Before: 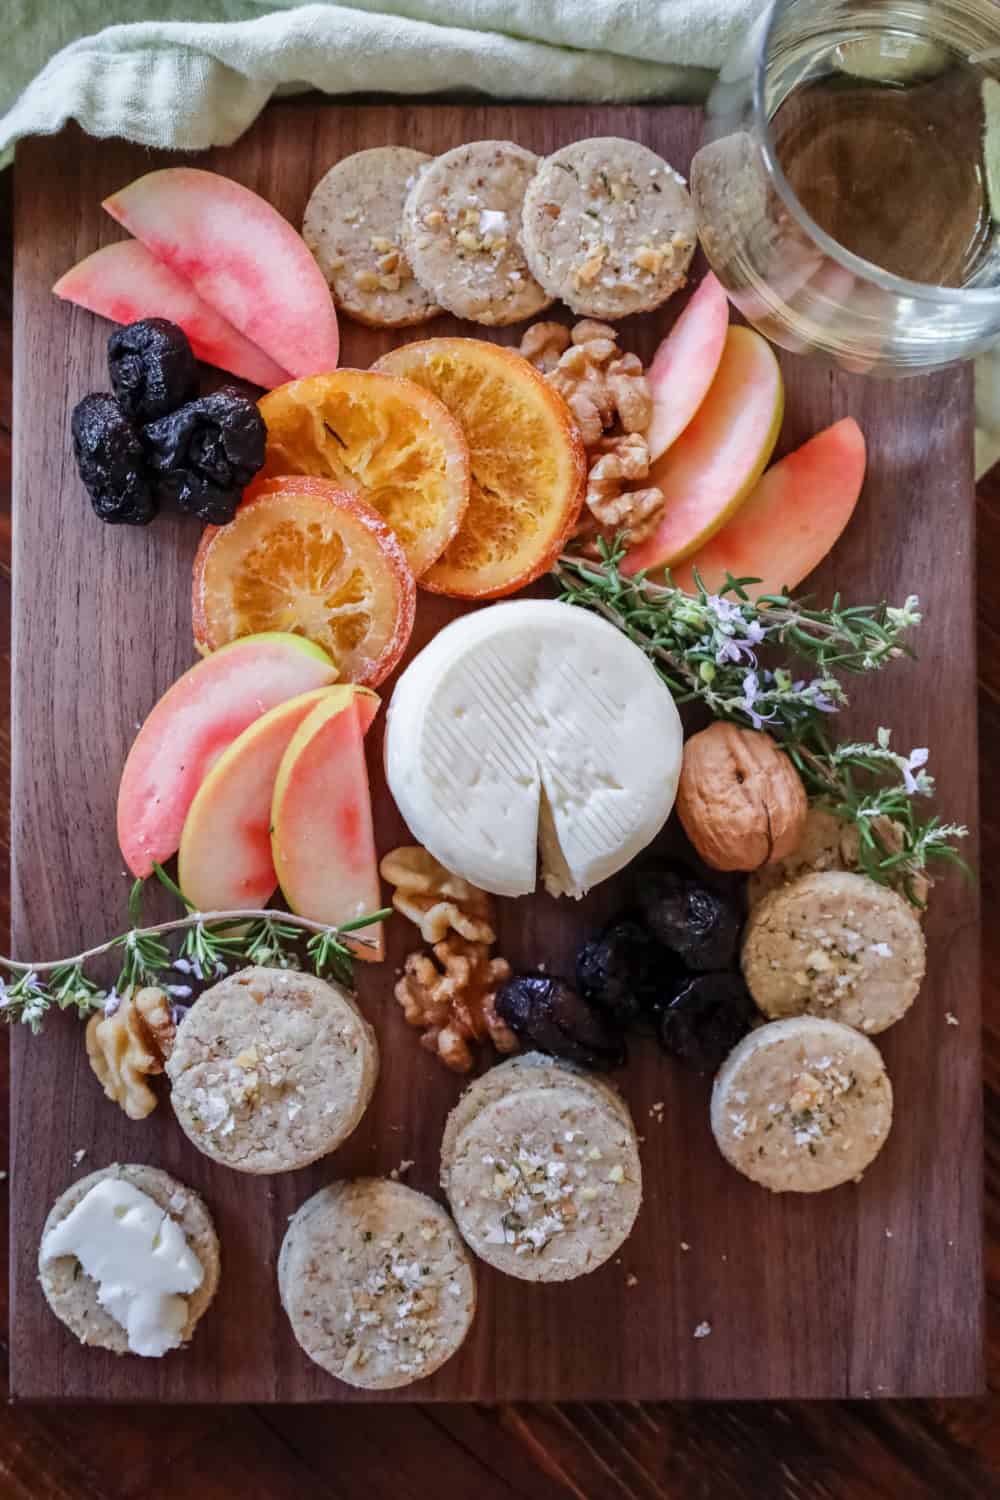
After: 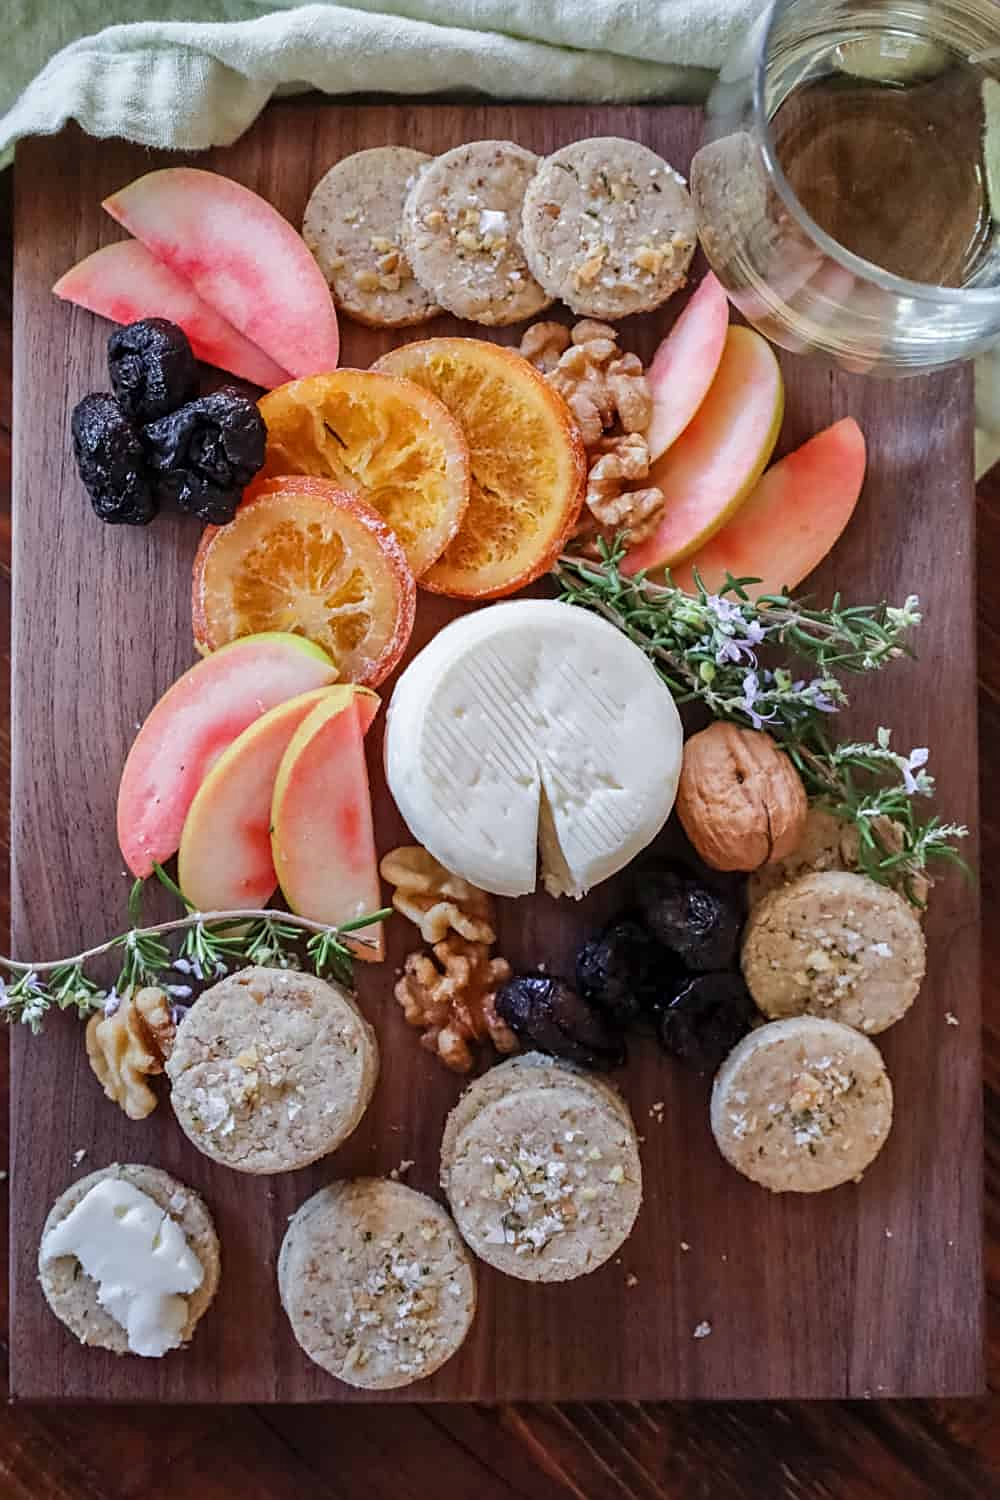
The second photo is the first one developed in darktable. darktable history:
sharpen: on, module defaults
shadows and highlights: shadows 25.74, highlights -24.04
